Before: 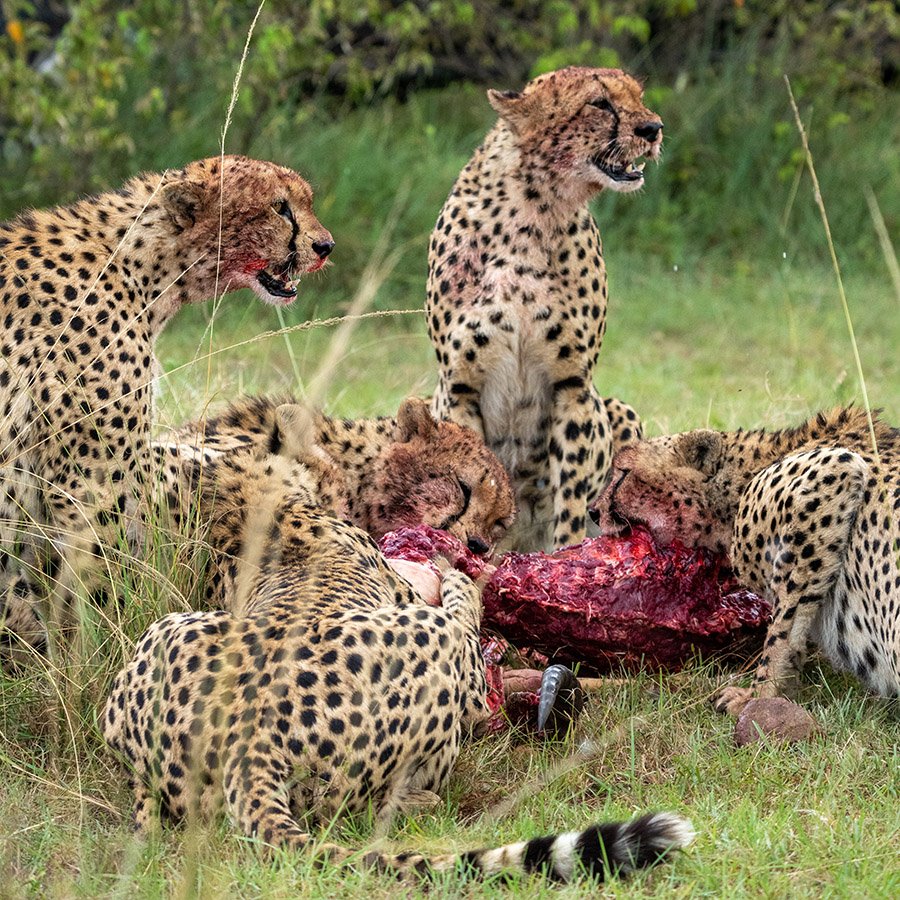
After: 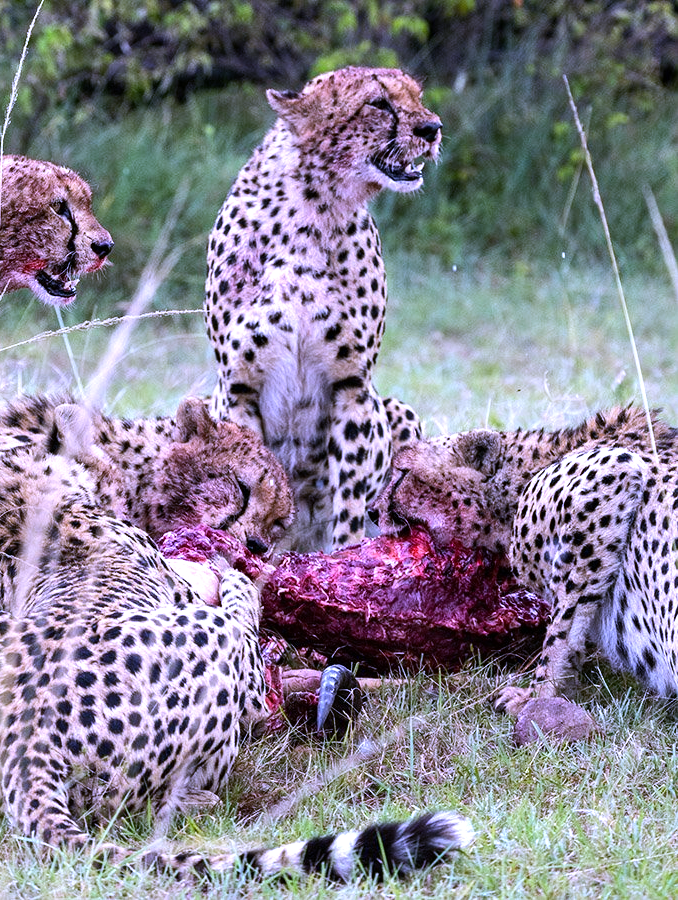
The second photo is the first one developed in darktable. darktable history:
tone equalizer: -8 EV -0.417 EV, -7 EV -0.389 EV, -6 EV -0.333 EV, -5 EV -0.222 EV, -3 EV 0.222 EV, -2 EV 0.333 EV, -1 EV 0.389 EV, +0 EV 0.417 EV, edges refinement/feathering 500, mask exposure compensation -1.57 EV, preserve details no
crop and rotate: left 24.6%
white balance: red 0.98, blue 1.61
